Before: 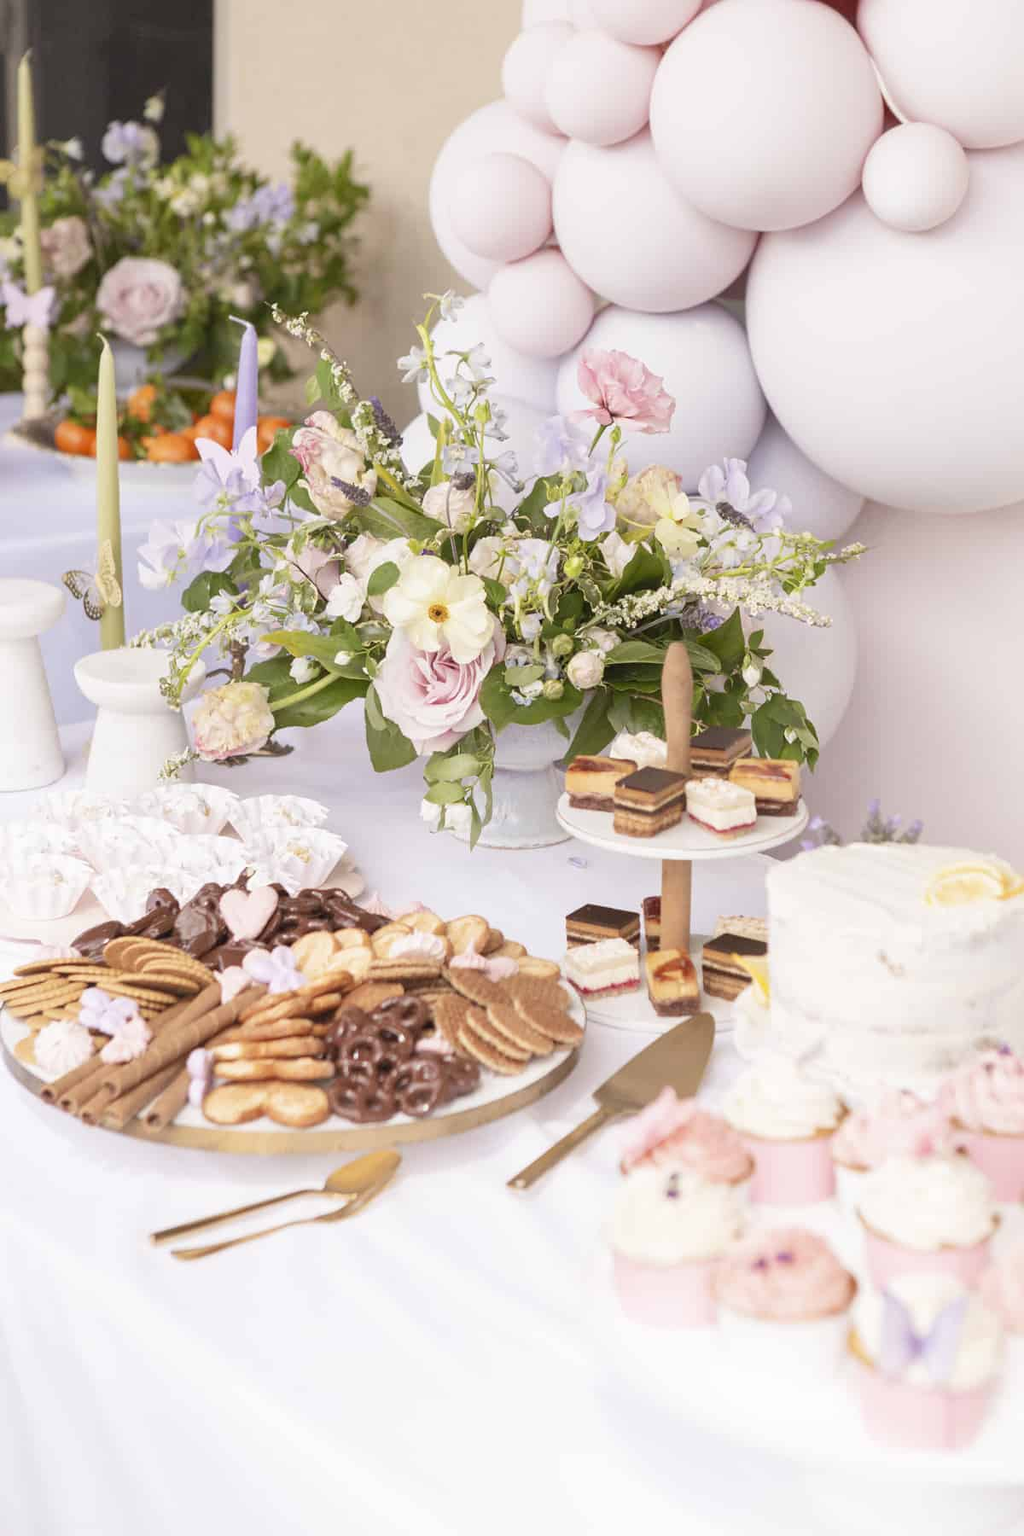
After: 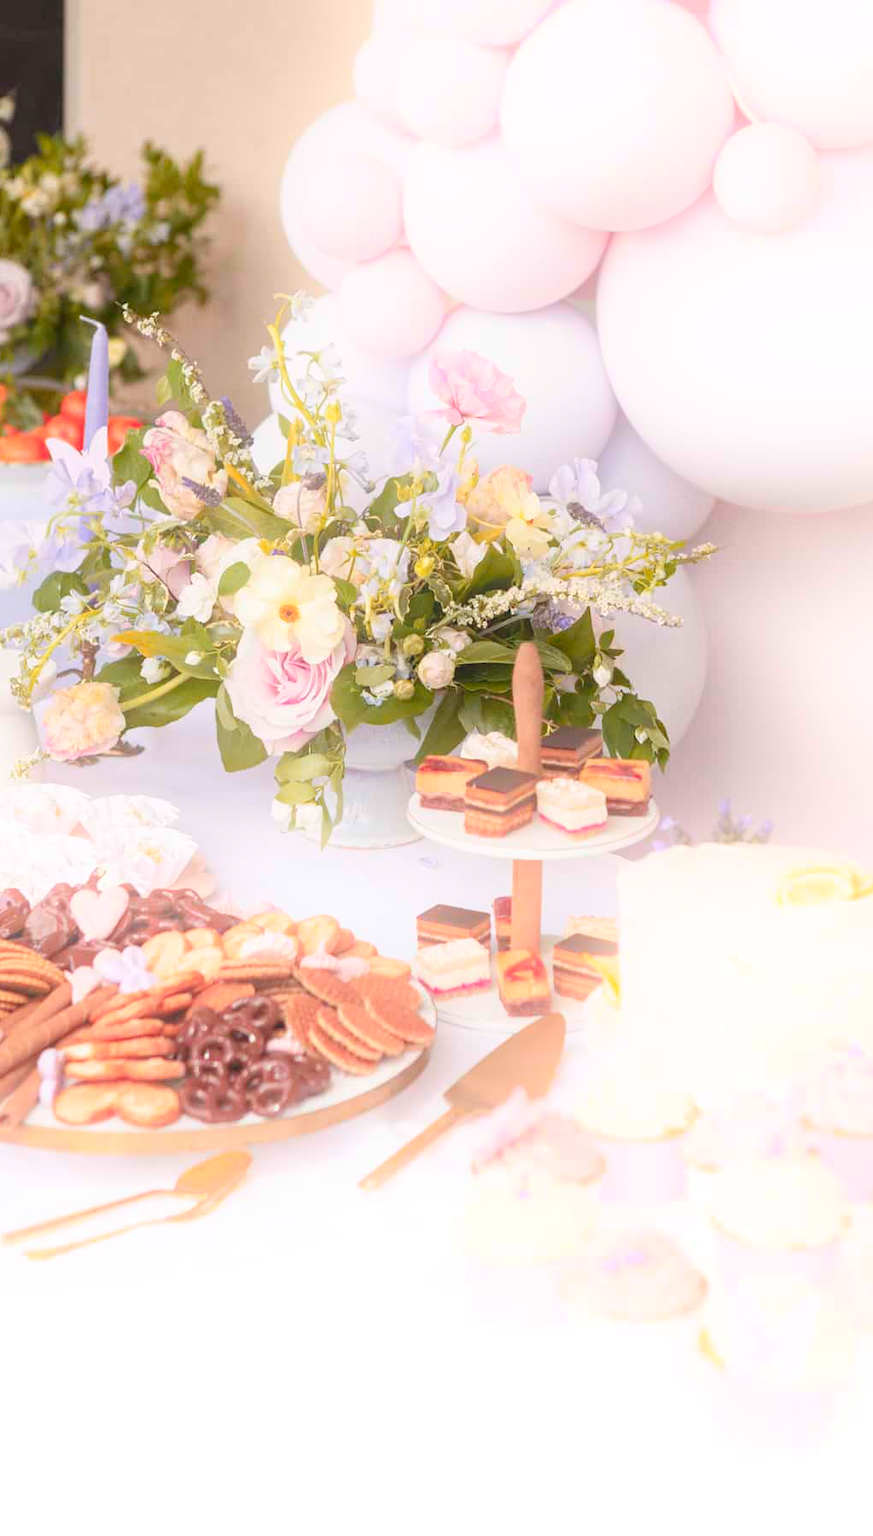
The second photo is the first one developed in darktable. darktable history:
color zones: curves: ch1 [(0.235, 0.558) (0.75, 0.5)]; ch2 [(0.25, 0.462) (0.749, 0.457)], mix 40.67%
bloom: size 16%, threshold 98%, strength 20%
crop and rotate: left 14.584%
